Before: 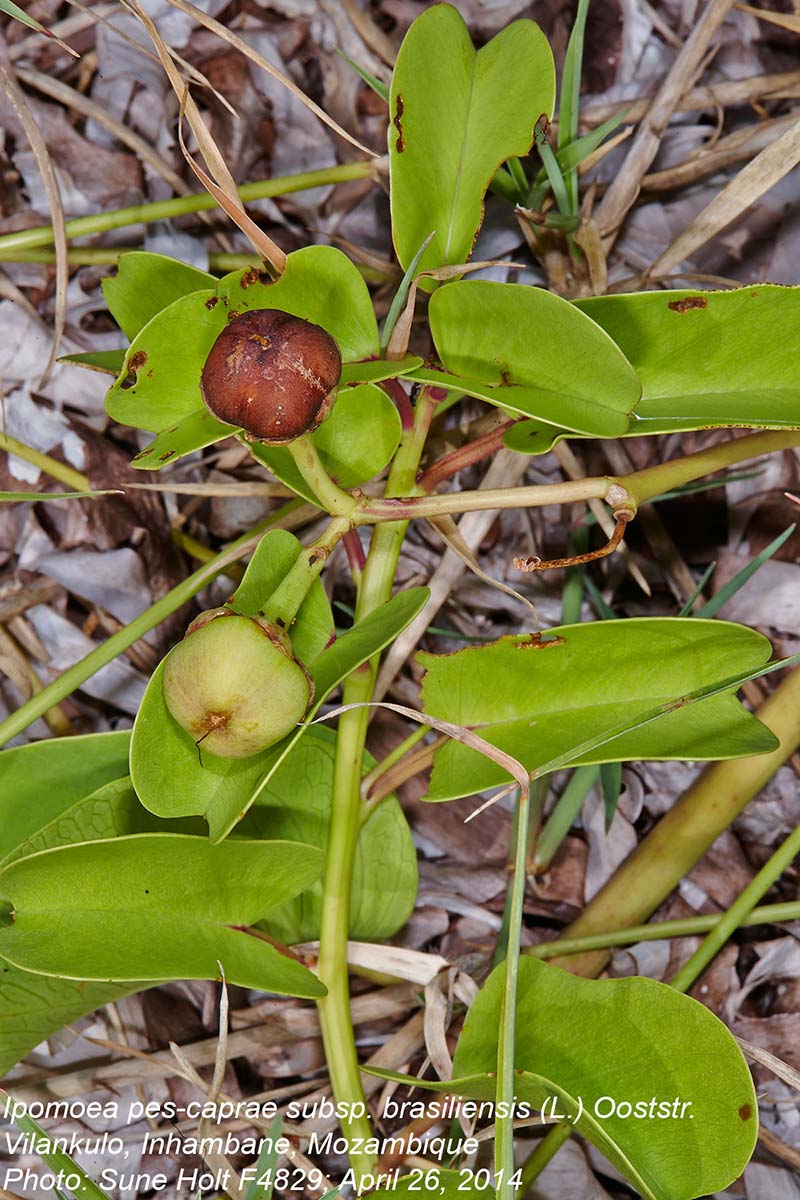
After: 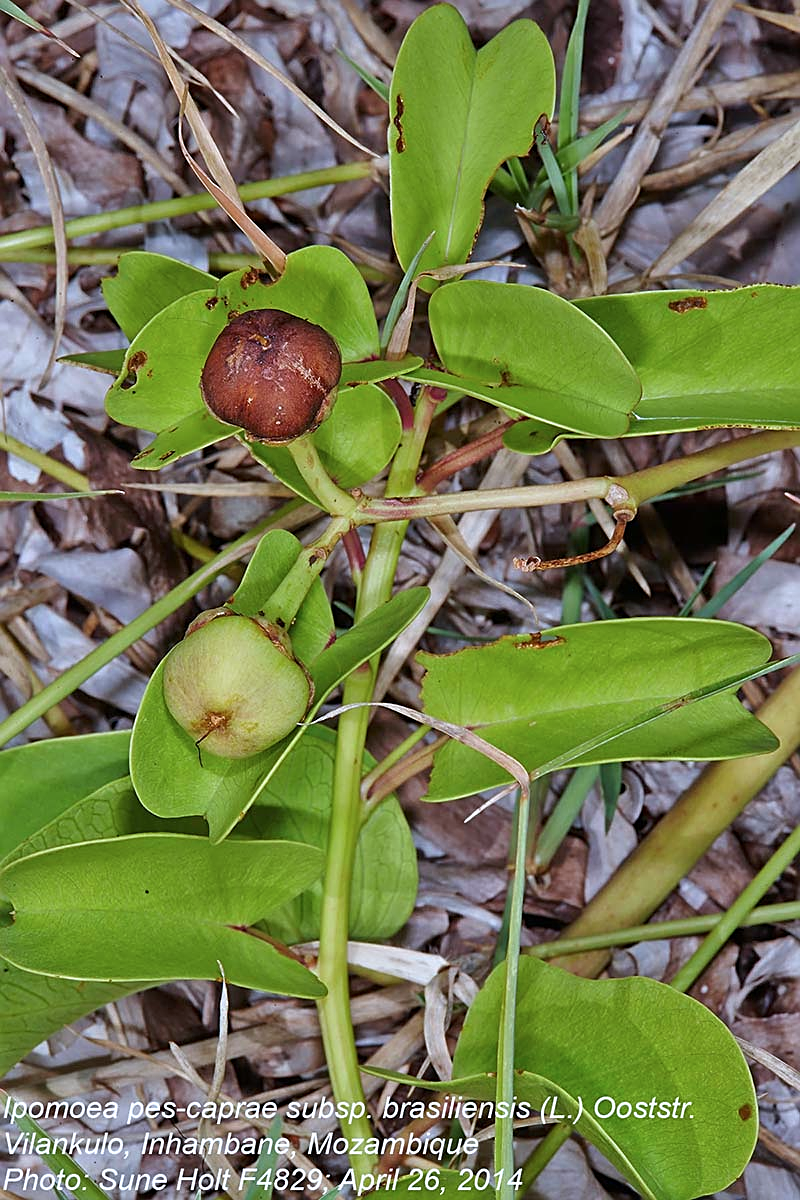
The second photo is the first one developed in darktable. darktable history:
sharpen: on, module defaults
color calibration: x 0.372, y 0.386, temperature 4283.97 K
